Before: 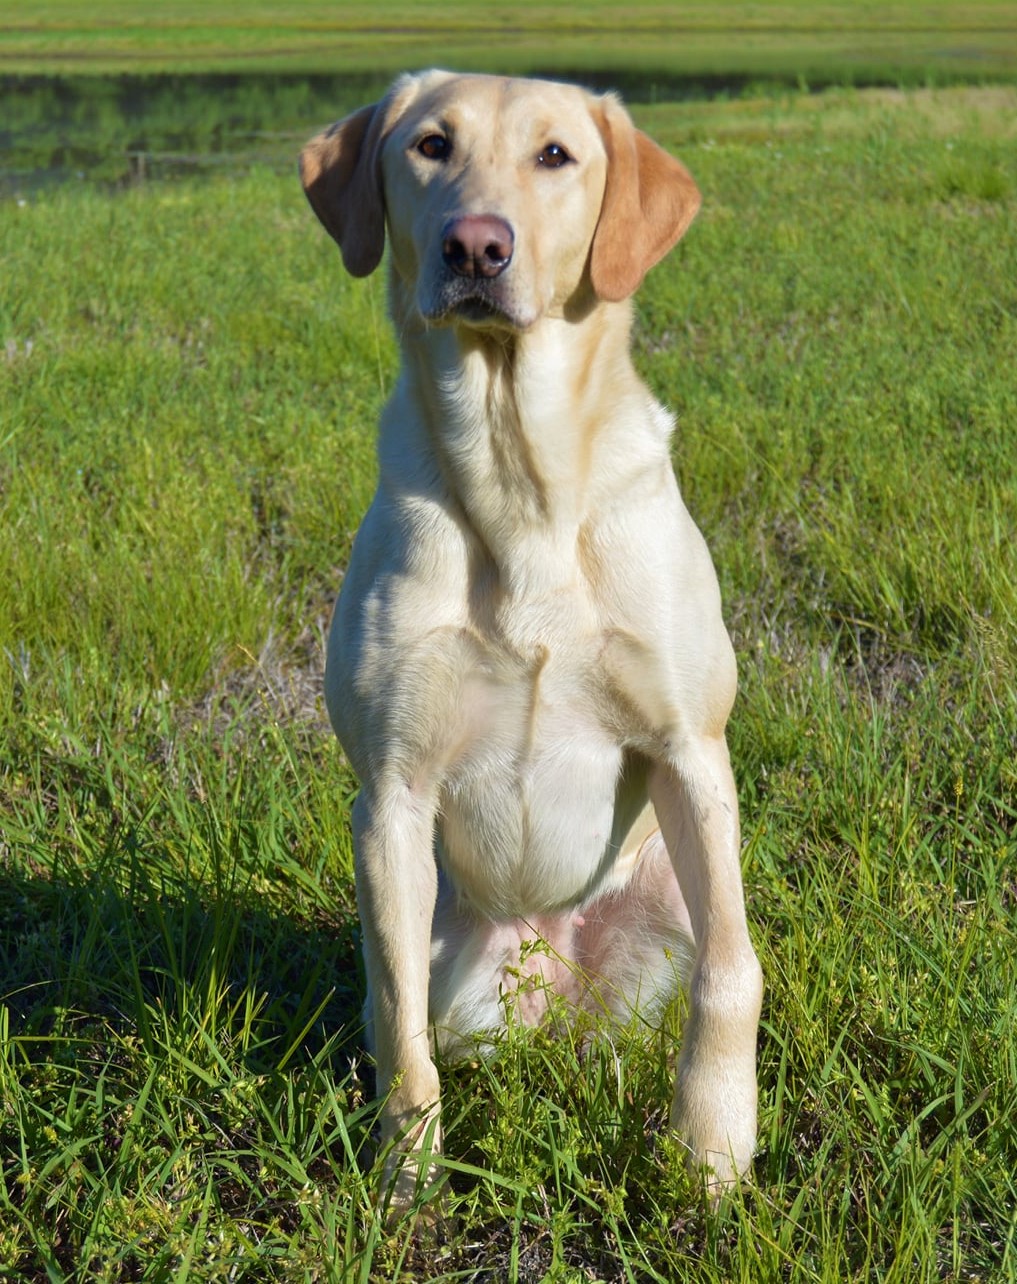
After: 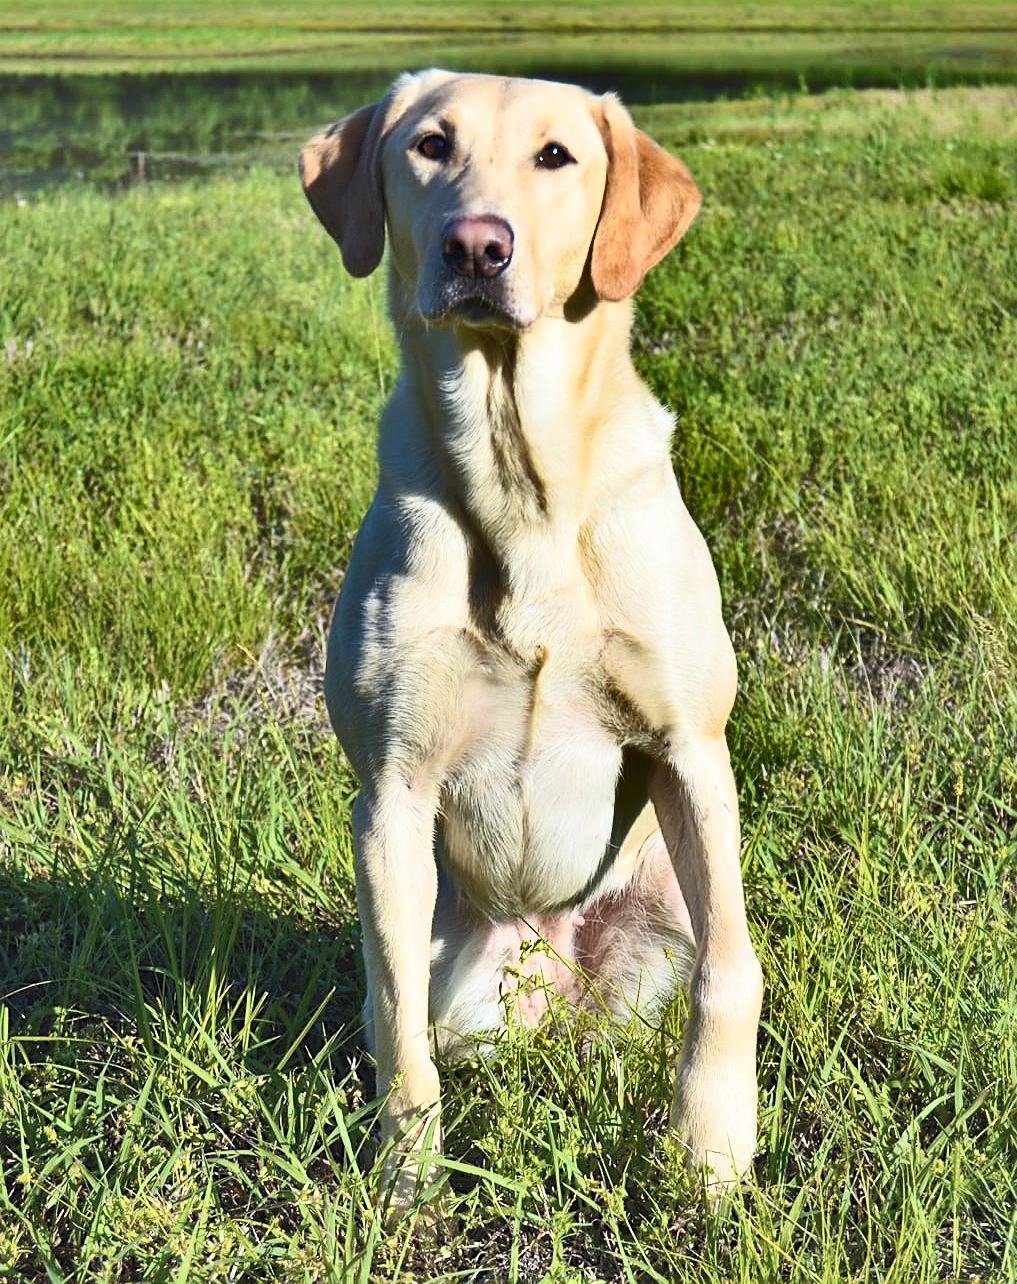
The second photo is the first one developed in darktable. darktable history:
sharpen: on, module defaults
shadows and highlights: shadows 24.5, highlights -78.15, soften with gaussian
contrast brightness saturation: contrast 0.39, brightness 0.53
